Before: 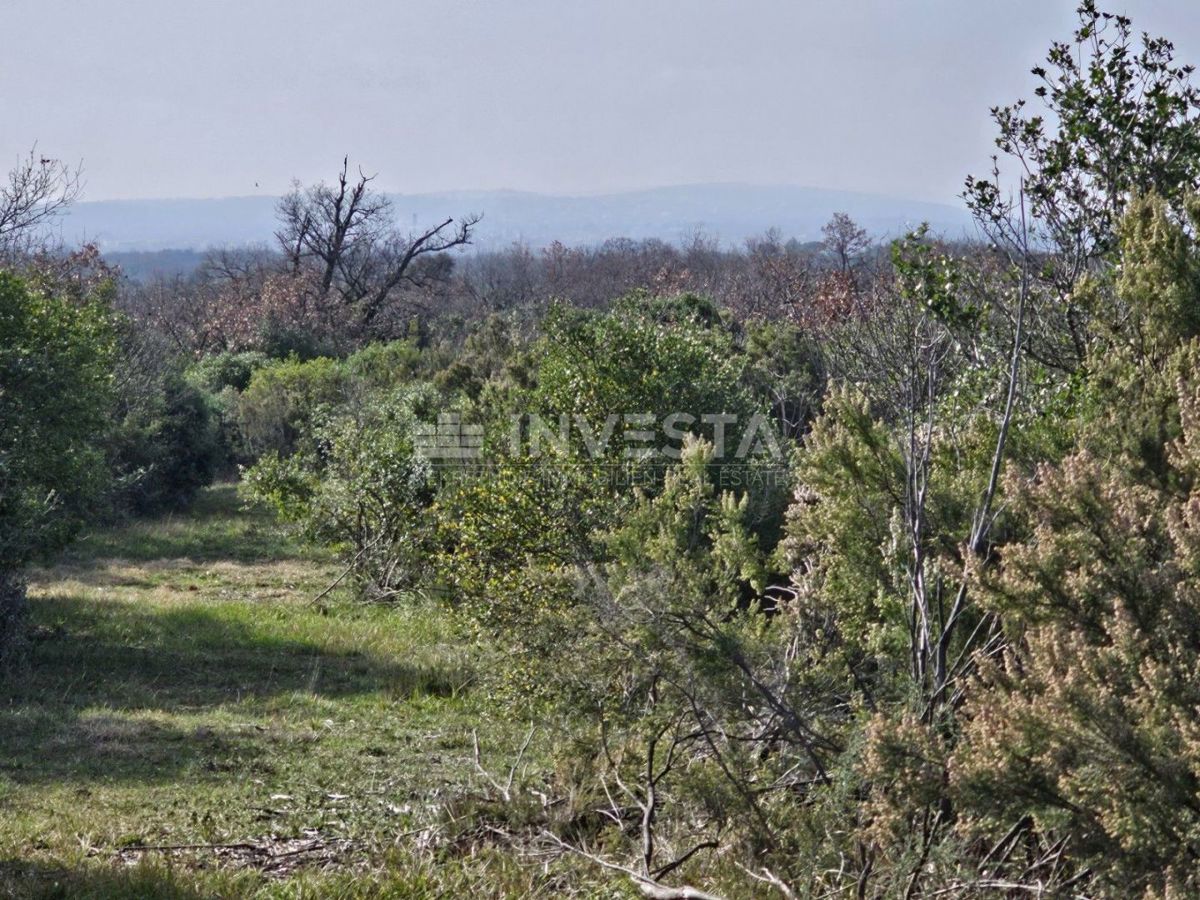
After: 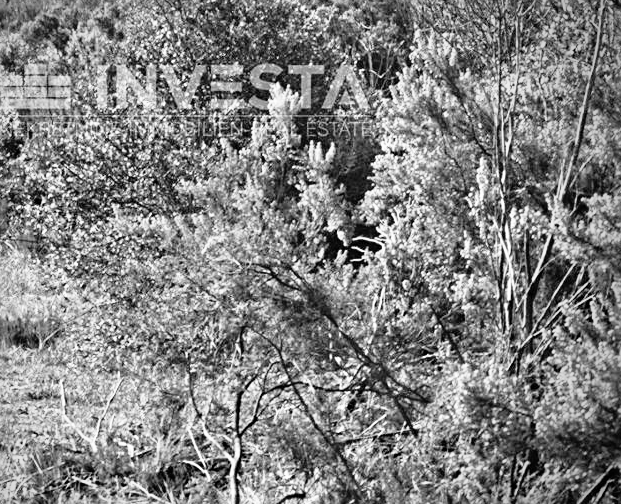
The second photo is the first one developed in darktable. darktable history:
sharpen: radius 2.529, amount 0.323
crop: left 34.479%, top 38.822%, right 13.718%, bottom 5.172%
monochrome: on, module defaults
base curve: curves: ch0 [(0, 0) (0.012, 0.01) (0.073, 0.168) (0.31, 0.711) (0.645, 0.957) (1, 1)], preserve colors none
vignetting: center (-0.15, 0.013)
color balance rgb: perceptual saturation grading › global saturation 20%, perceptual saturation grading › highlights -25%, perceptual saturation grading › shadows 50%
